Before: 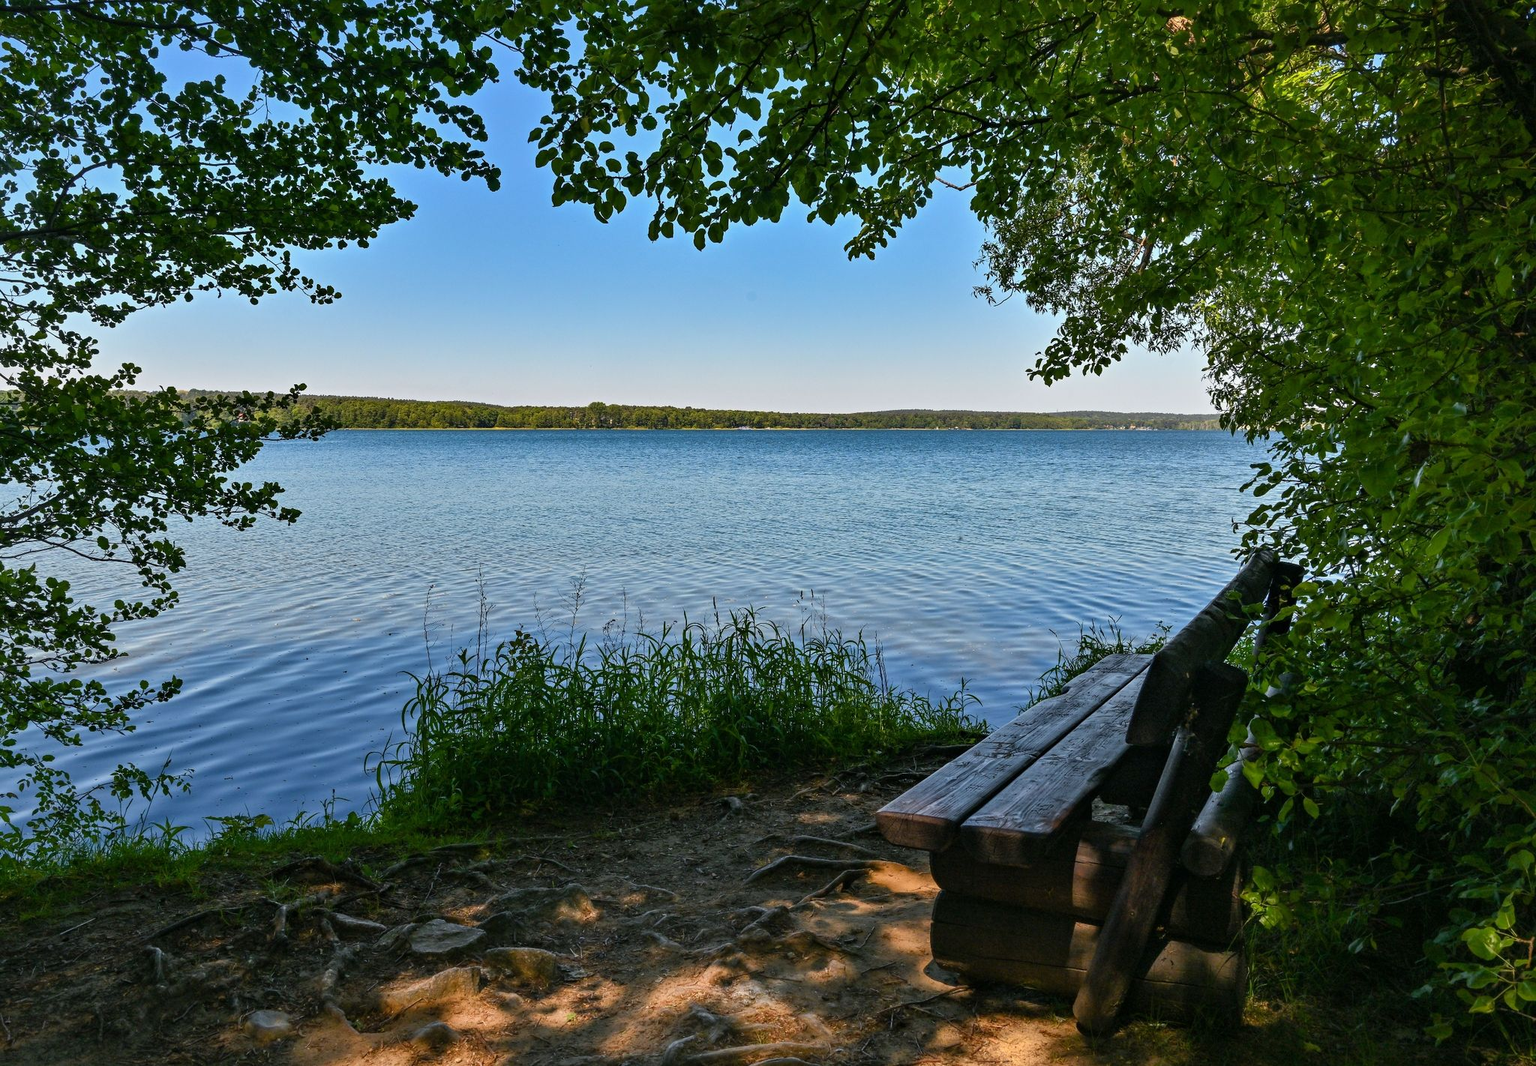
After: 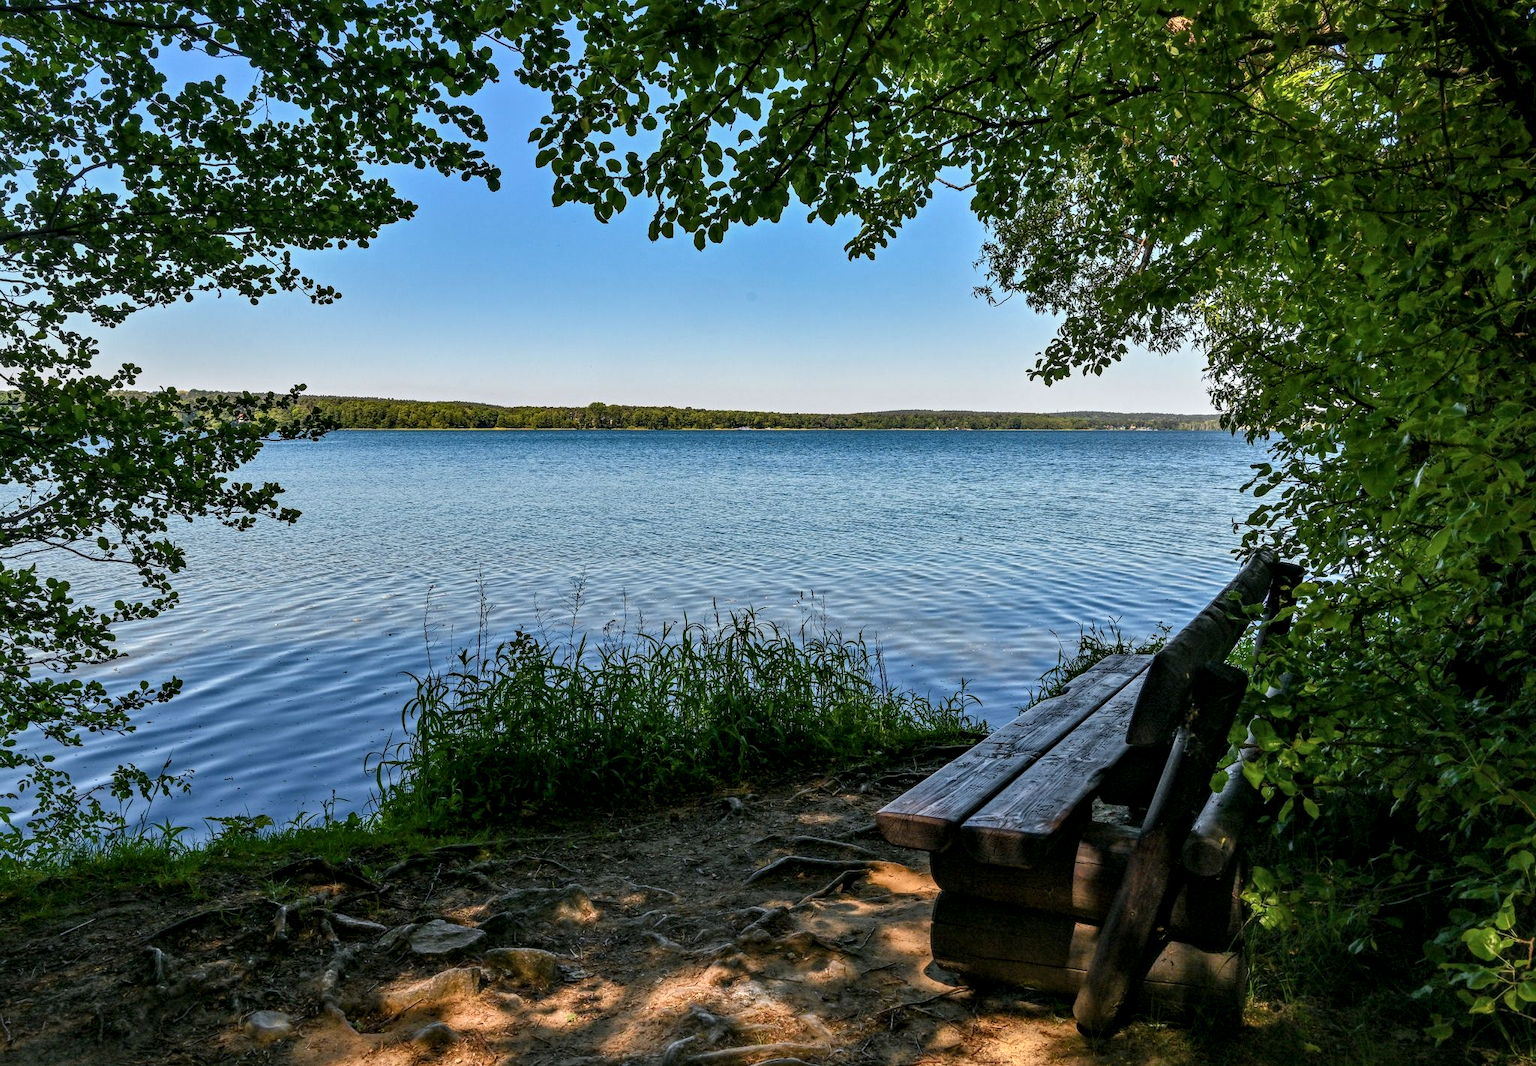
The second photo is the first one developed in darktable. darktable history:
local contrast: detail 142%
